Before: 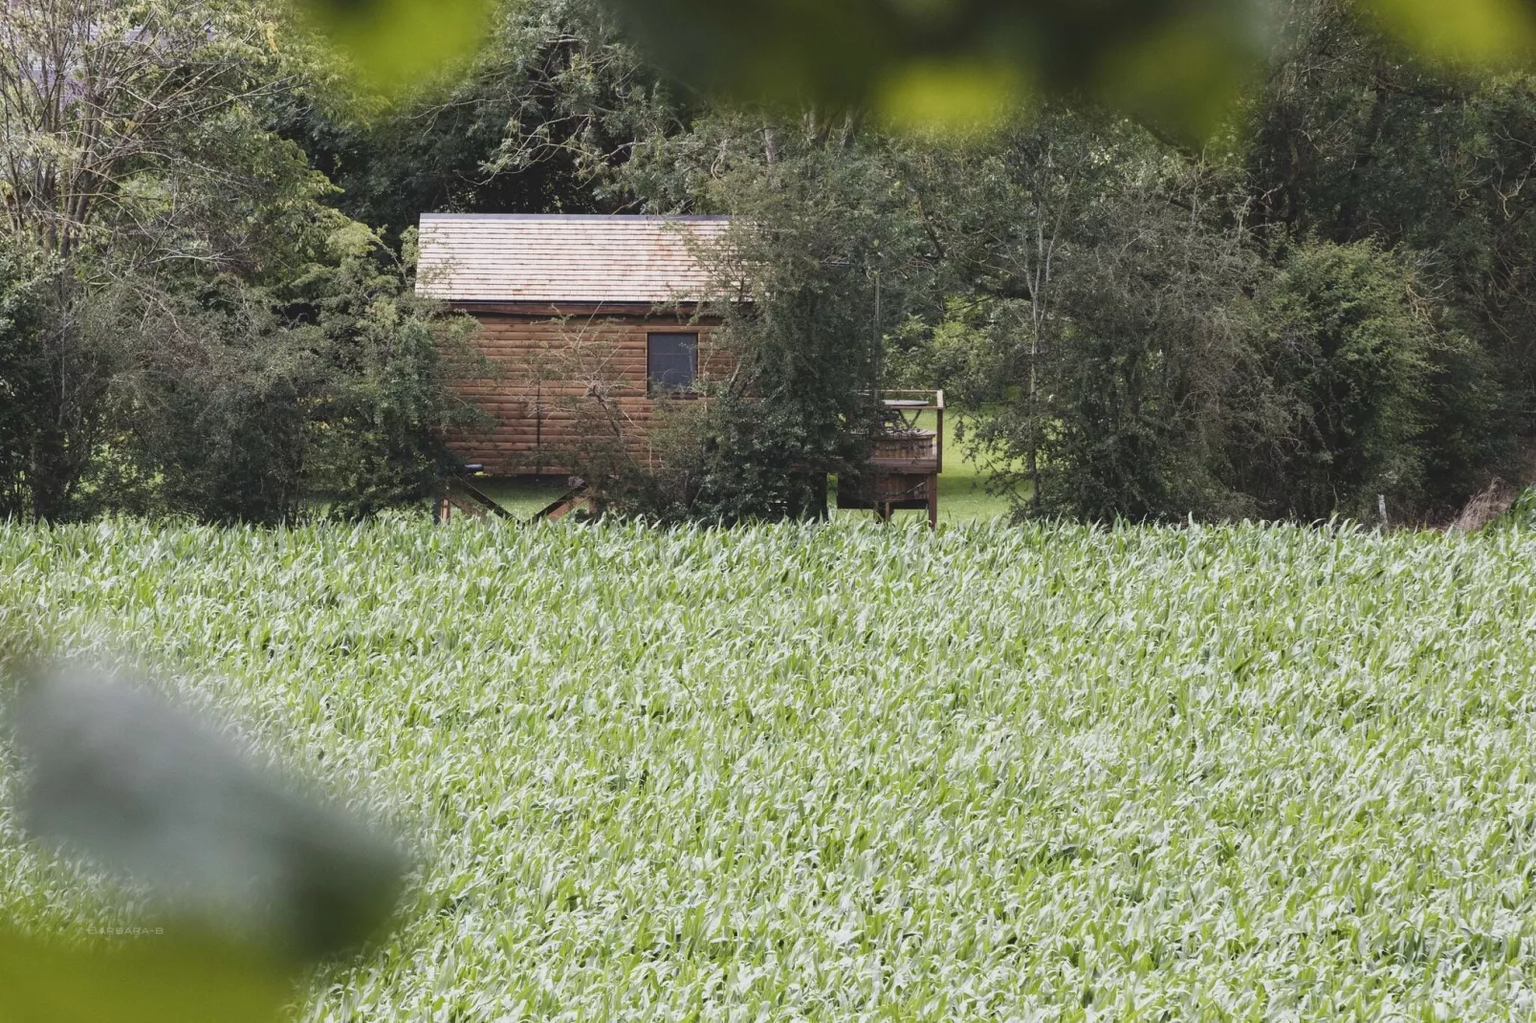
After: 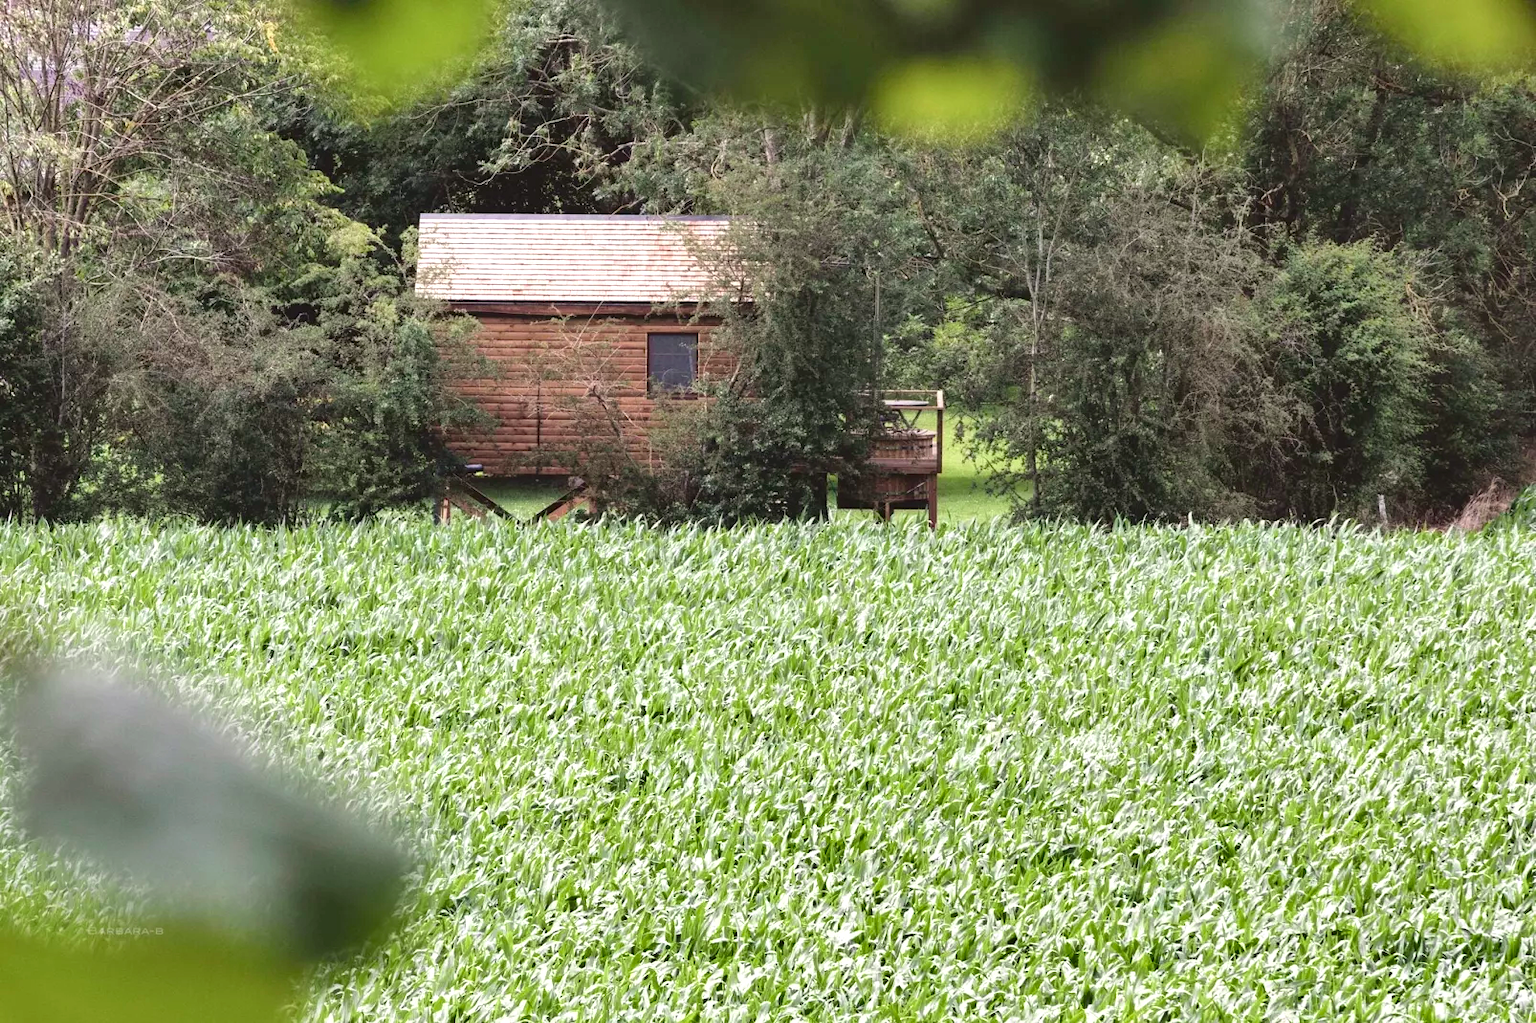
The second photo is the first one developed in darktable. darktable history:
exposure: black level correction 0.001, exposure 0.673 EV, compensate exposure bias true, compensate highlight preservation false
tone curve: curves: ch0 [(0, 0.013) (0.175, 0.11) (0.337, 0.304) (0.498, 0.485) (0.78, 0.742) (0.993, 0.954)]; ch1 [(0, 0) (0.294, 0.184) (0.359, 0.34) (0.362, 0.35) (0.43, 0.41) (0.469, 0.463) (0.495, 0.502) (0.54, 0.563) (0.612, 0.641) (1, 1)]; ch2 [(0, 0) (0.44, 0.437) (0.495, 0.502) (0.524, 0.534) (0.557, 0.56) (0.634, 0.654) (0.728, 0.722) (1, 1)], color space Lab, independent channels, preserve colors none
shadows and highlights: soften with gaussian
